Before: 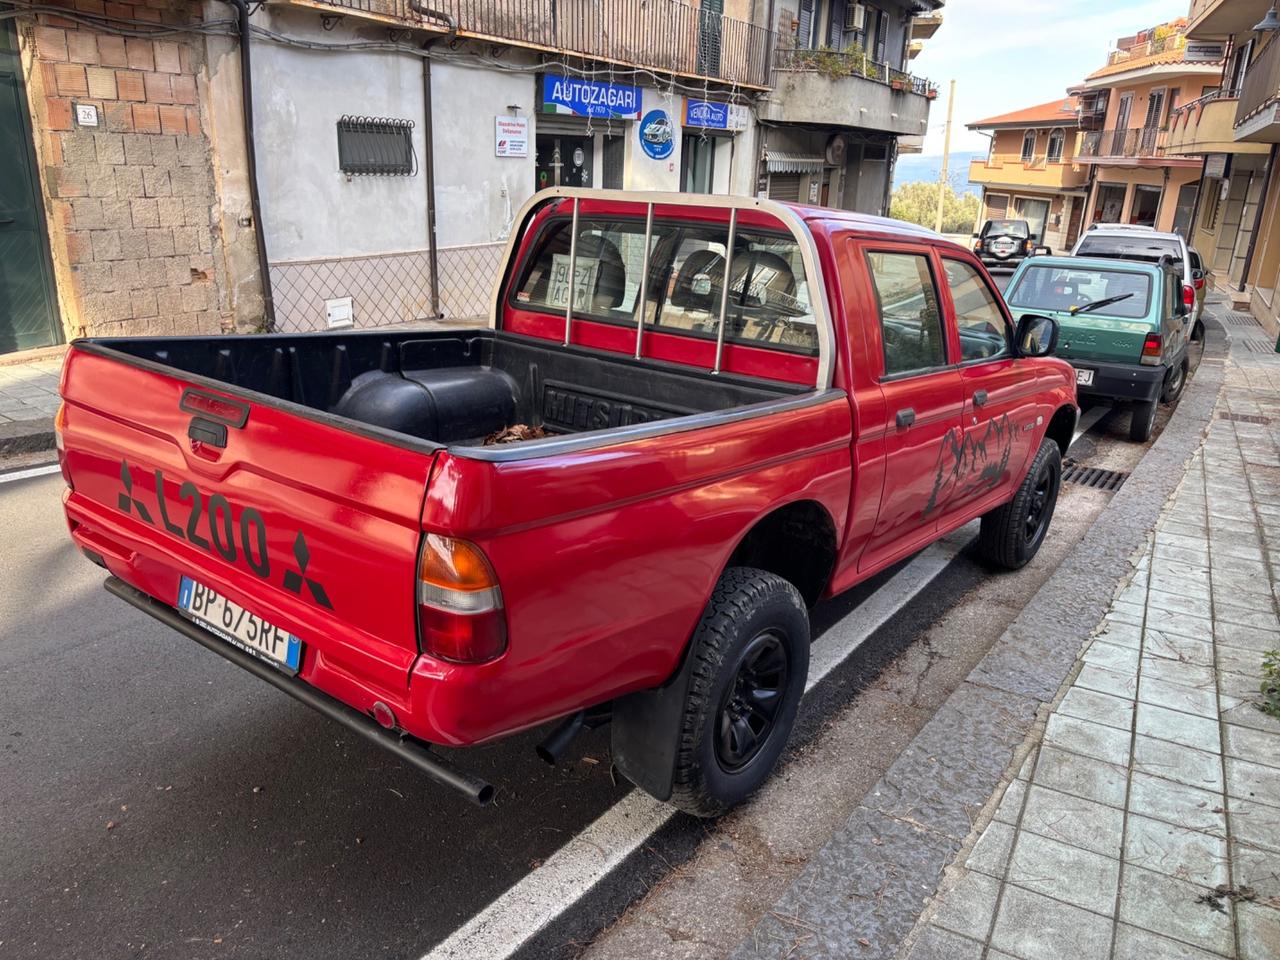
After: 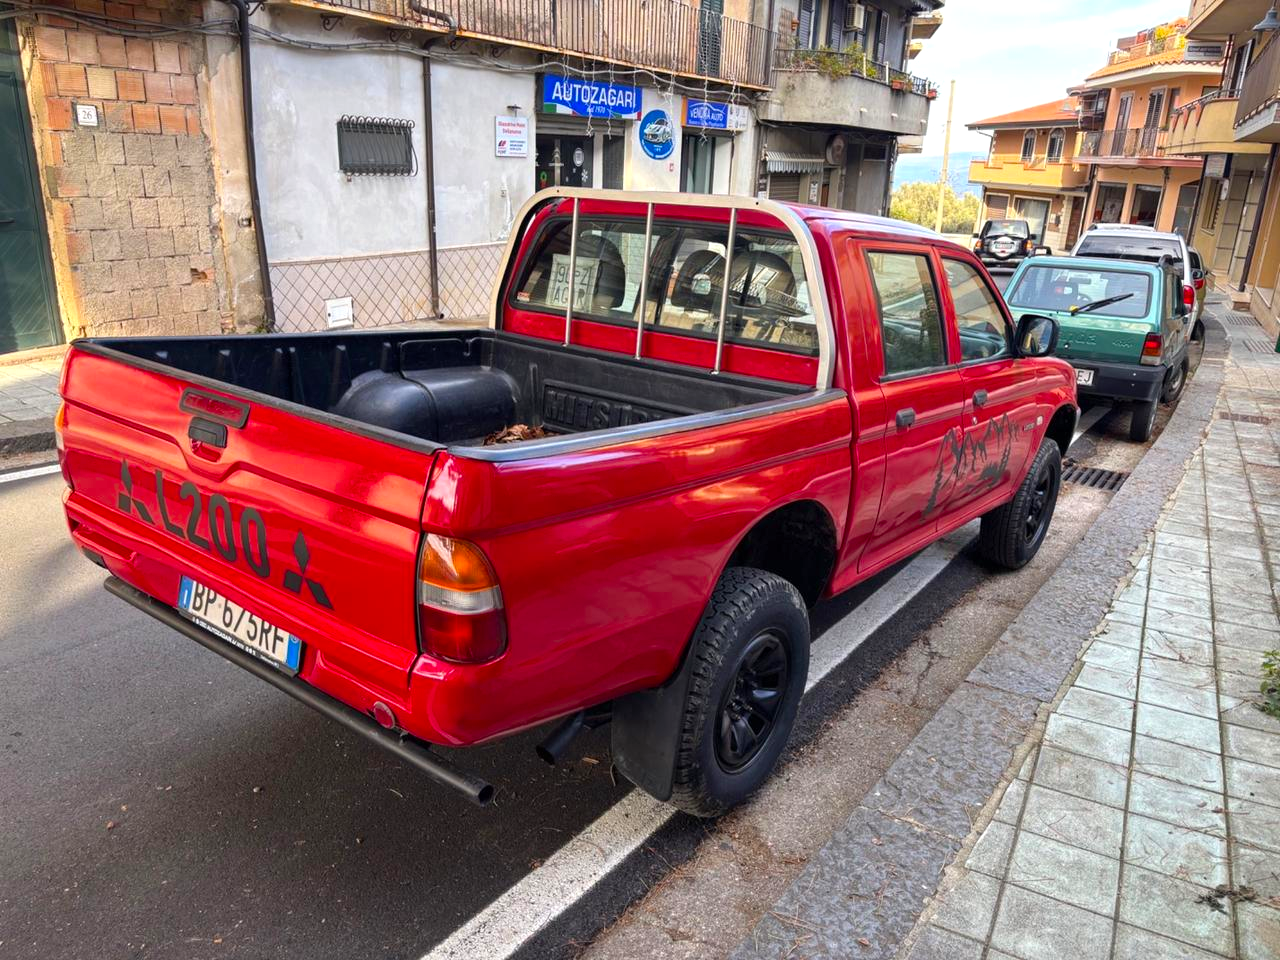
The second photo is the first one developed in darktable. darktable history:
color balance rgb: perceptual saturation grading › global saturation 30%
exposure: black level correction 0, exposure 0.2 EV, compensate exposure bias true, compensate highlight preservation false
